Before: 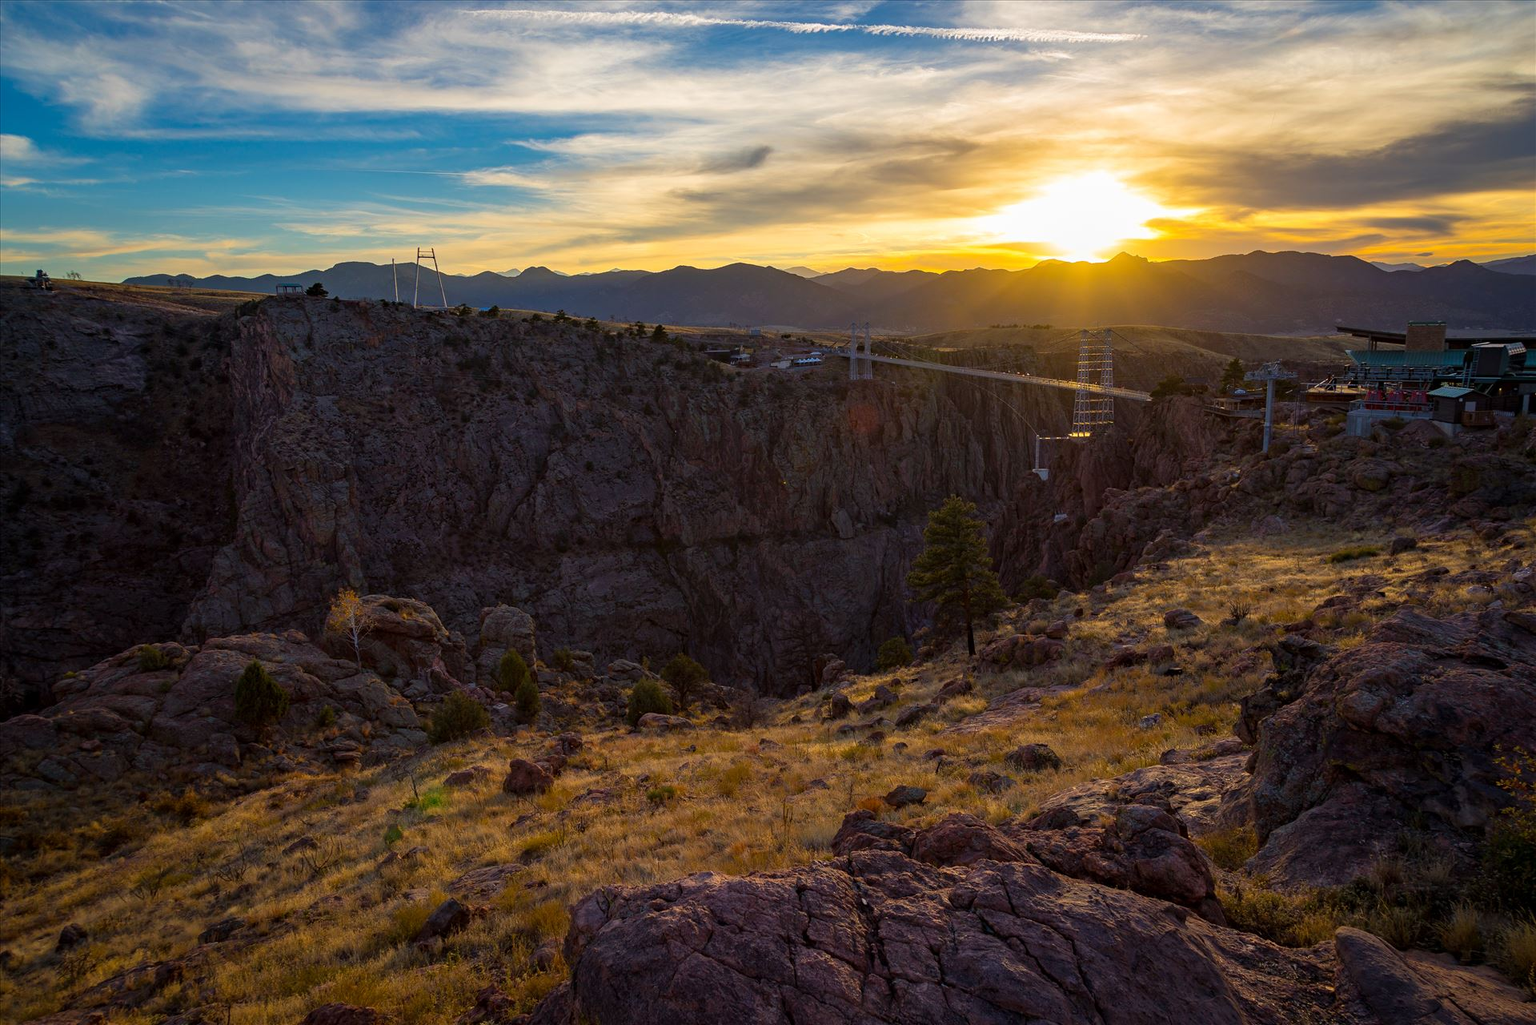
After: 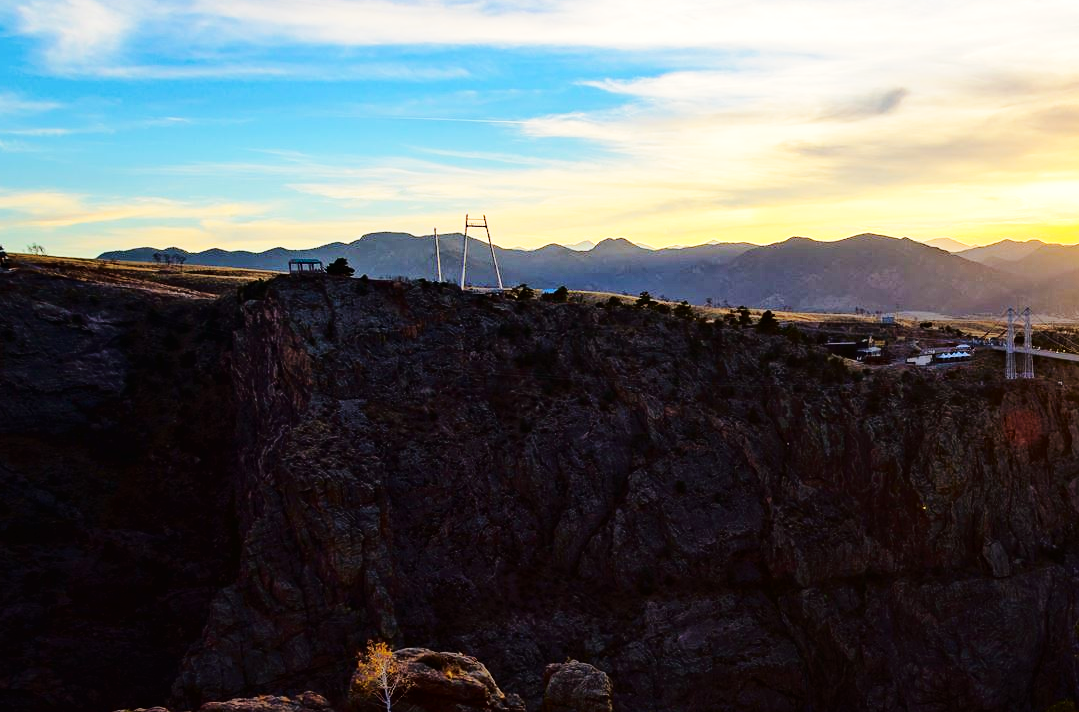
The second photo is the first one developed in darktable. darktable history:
crop and rotate: left 3.021%, top 7.492%, right 40.735%, bottom 36.866%
tone equalizer: -8 EV -0.433 EV, -7 EV -0.396 EV, -6 EV -0.301 EV, -5 EV -0.184 EV, -3 EV 0.225 EV, -2 EV 0.305 EV, -1 EV 0.407 EV, +0 EV 0.44 EV, smoothing diameter 2.06%, edges refinement/feathering 17.13, mask exposure compensation -1.57 EV, filter diffusion 5
base curve: curves: ch0 [(0, 0) (0.028, 0.03) (0.121, 0.232) (0.46, 0.748) (0.859, 0.968) (1, 1)], preserve colors none
tone curve: curves: ch0 [(0, 0) (0.003, 0.009) (0.011, 0.009) (0.025, 0.01) (0.044, 0.02) (0.069, 0.032) (0.1, 0.048) (0.136, 0.092) (0.177, 0.153) (0.224, 0.217) (0.277, 0.306) (0.335, 0.402) (0.399, 0.488) (0.468, 0.574) (0.543, 0.648) (0.623, 0.716) (0.709, 0.783) (0.801, 0.851) (0.898, 0.92) (1, 1)], color space Lab, independent channels, preserve colors none
